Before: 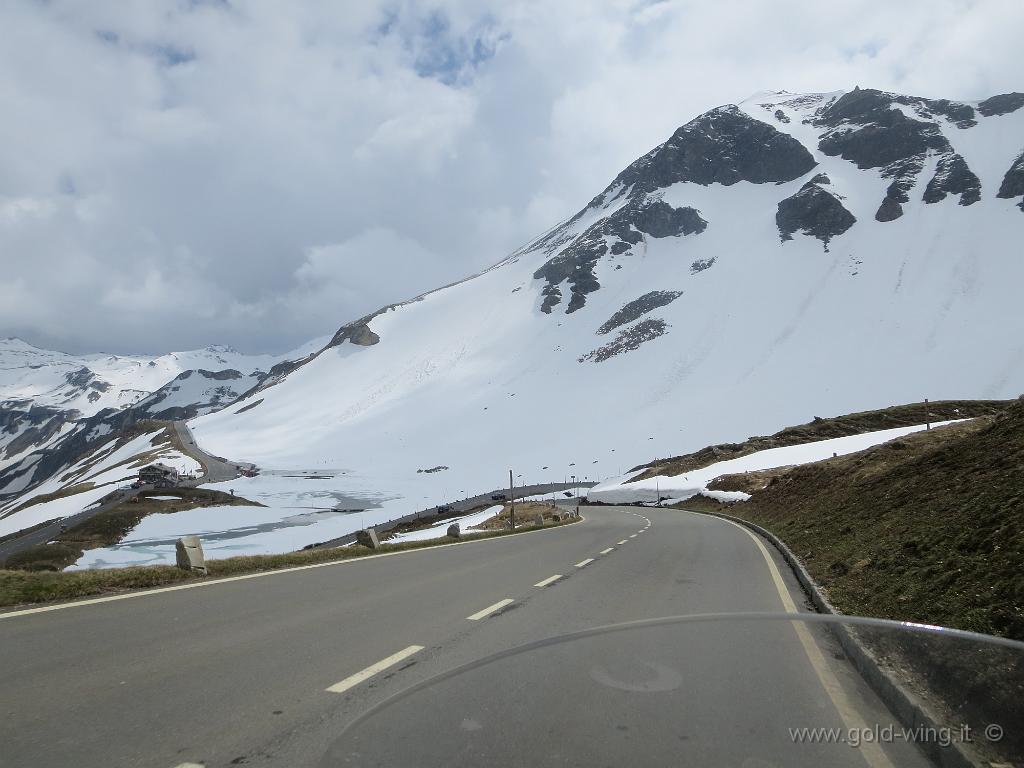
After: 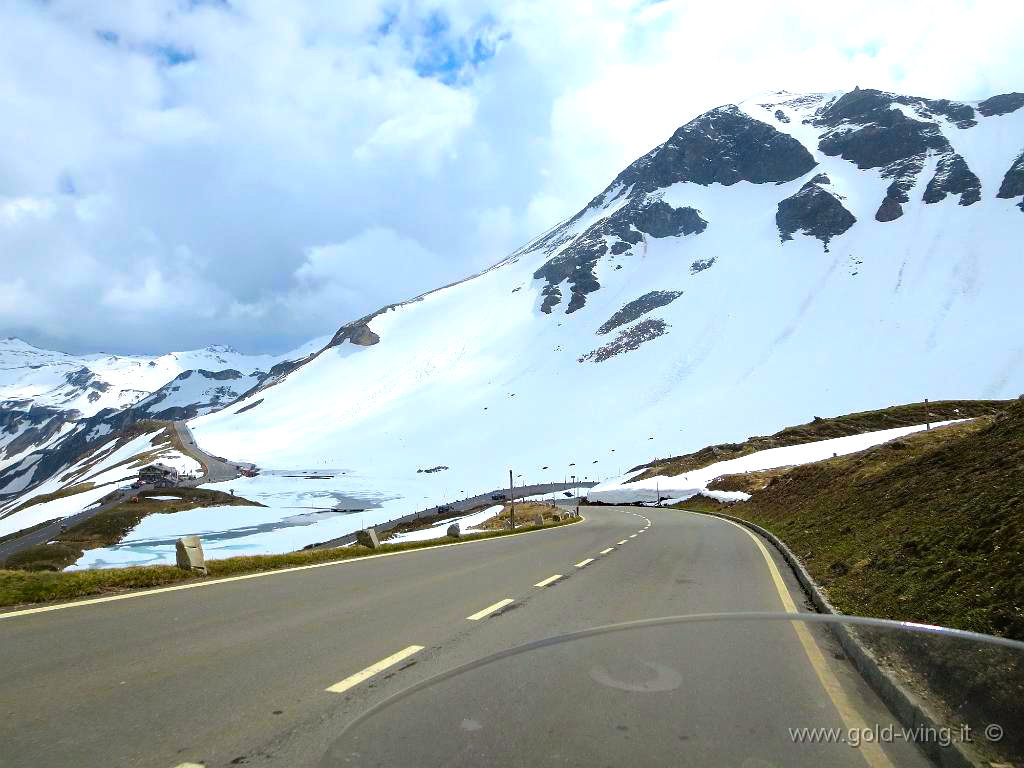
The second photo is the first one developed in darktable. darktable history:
exposure: black level correction 0, exposure 0.498 EV, compensate highlight preservation false
haze removal: compatibility mode true, adaptive false
color balance rgb: shadows lift › luminance 0.856%, shadows lift › chroma 0.373%, shadows lift › hue 17.93°, linear chroma grading › global chroma 15.534%, perceptual saturation grading › global saturation 24.89%, global vibrance 35.553%, contrast 10.073%
